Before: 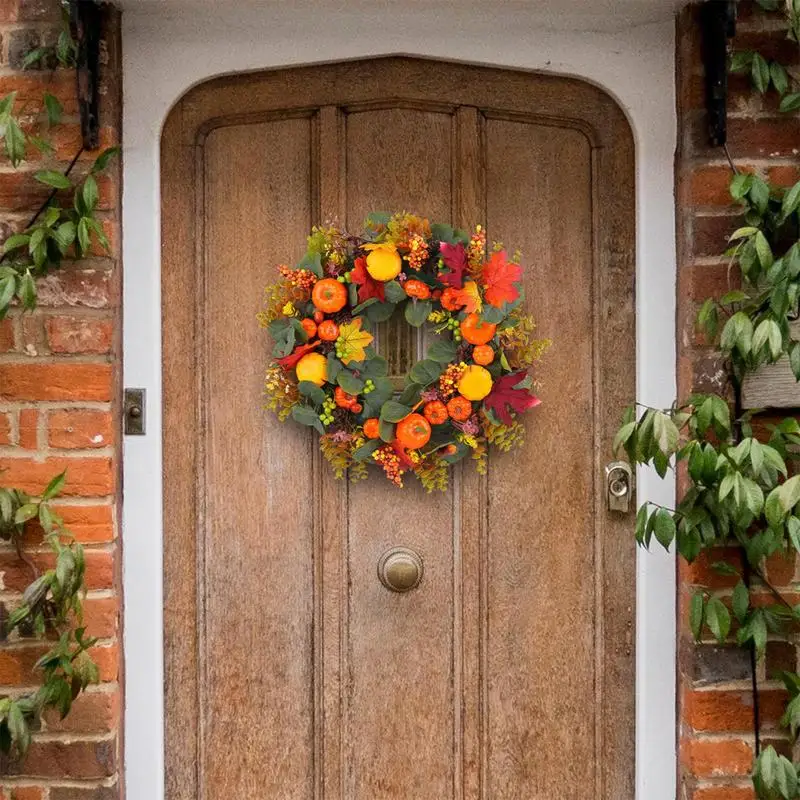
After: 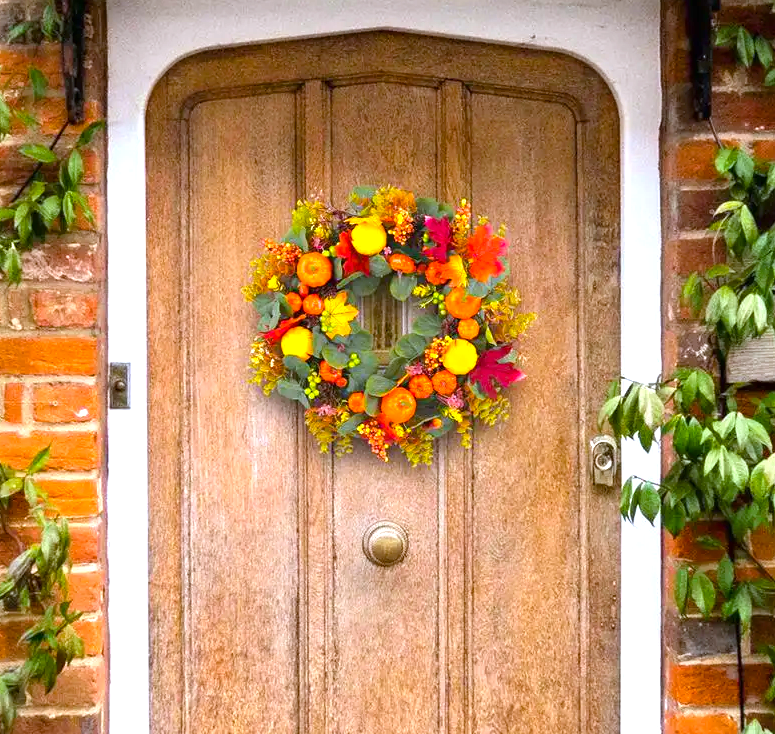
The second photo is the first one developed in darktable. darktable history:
color balance rgb: perceptual saturation grading › global saturation 34.05%, global vibrance 5.56%
crop: left 1.964%, top 3.251%, right 1.122%, bottom 4.933%
white balance: red 0.954, blue 1.079
shadows and highlights: shadows 12, white point adjustment 1.2, highlights -0.36, soften with gaussian
exposure: black level correction 0, exposure 1 EV, compensate exposure bias true, compensate highlight preservation false
